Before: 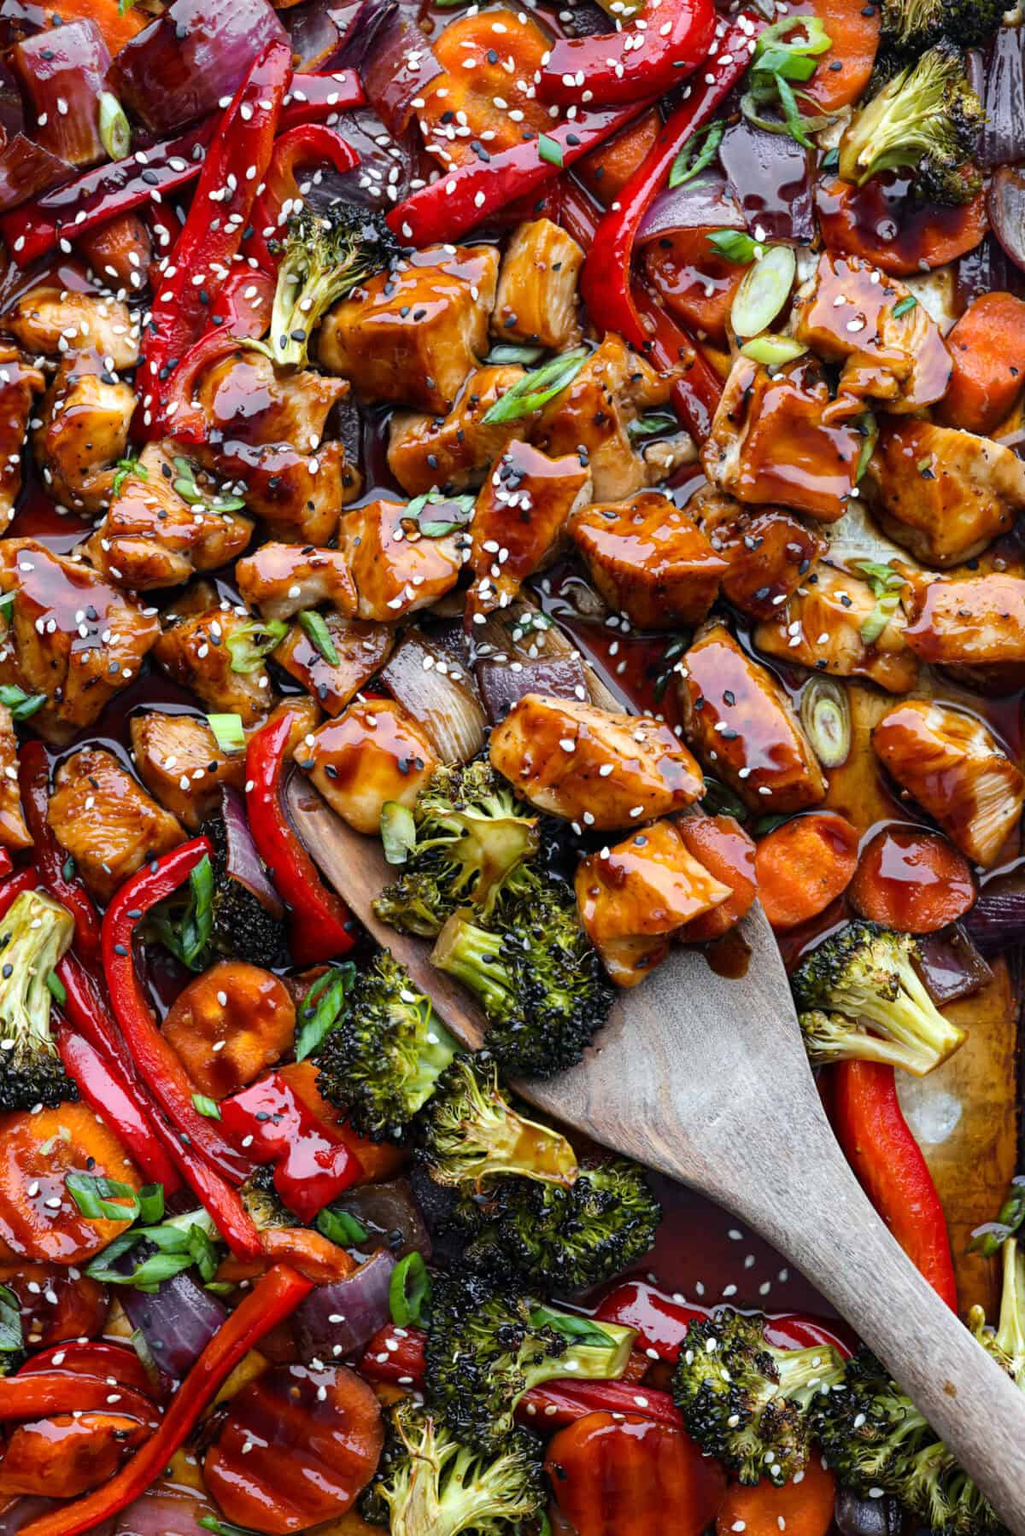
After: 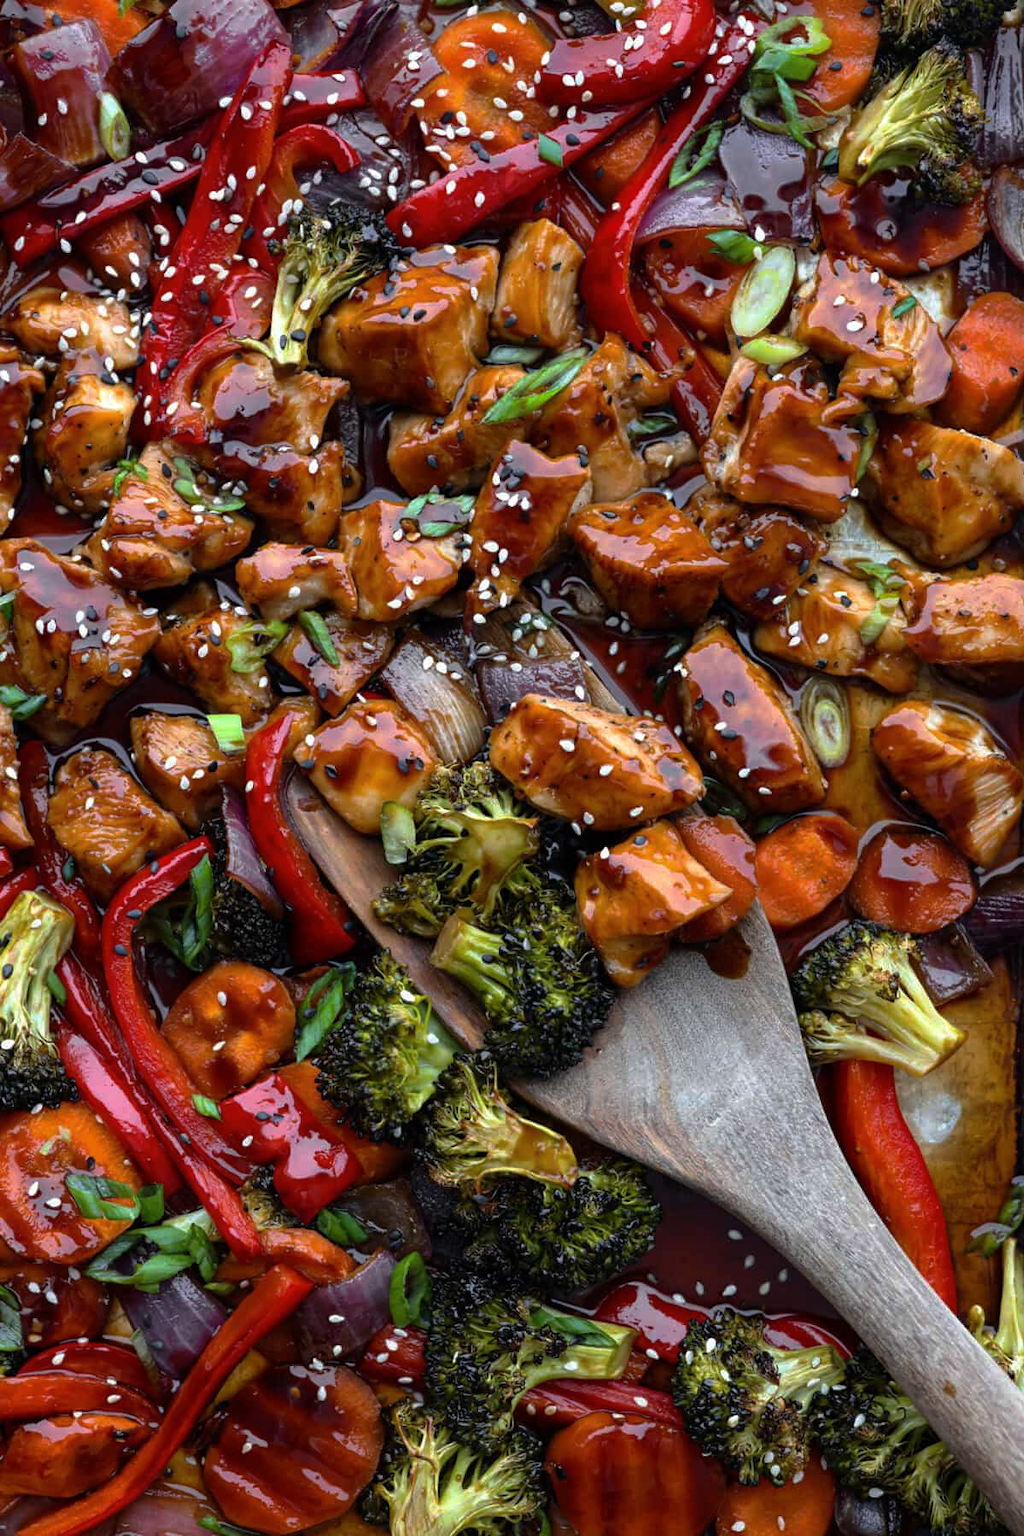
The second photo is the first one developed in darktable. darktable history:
base curve: curves: ch0 [(0, 0) (0.595, 0.418) (1, 1)], preserve colors none
tone equalizer: on, module defaults
